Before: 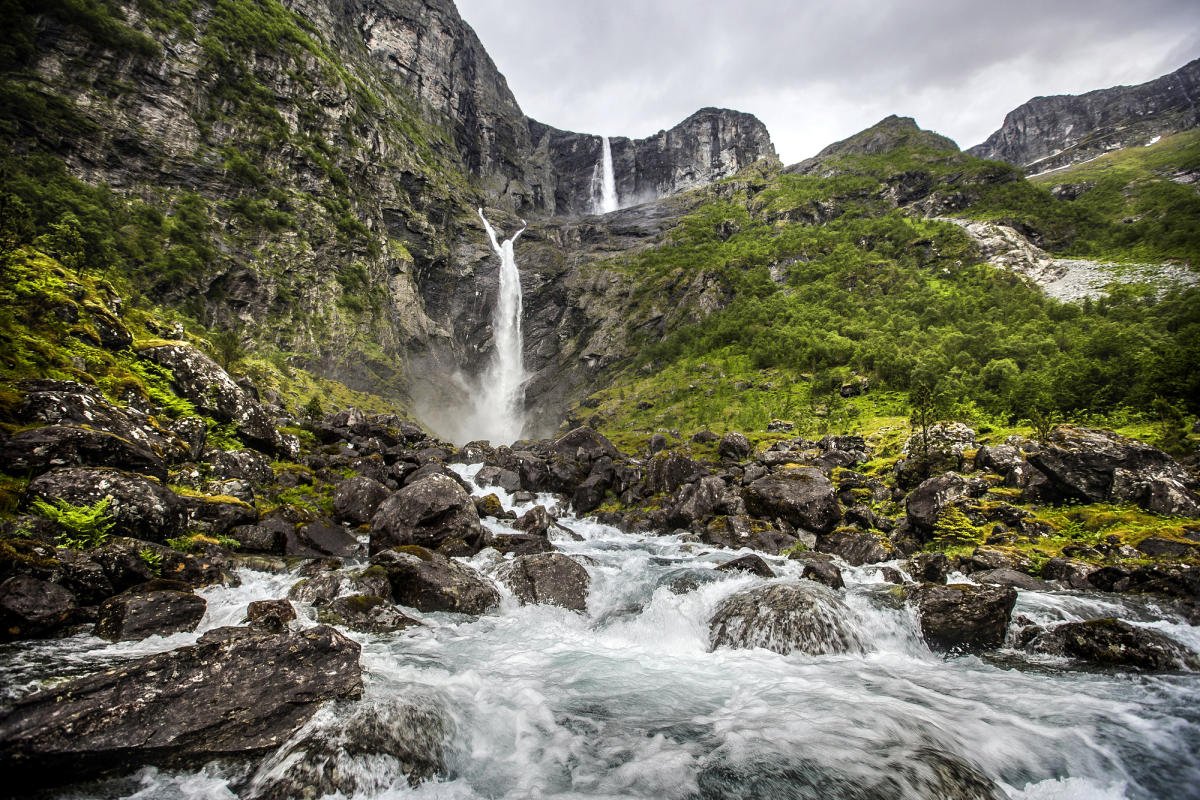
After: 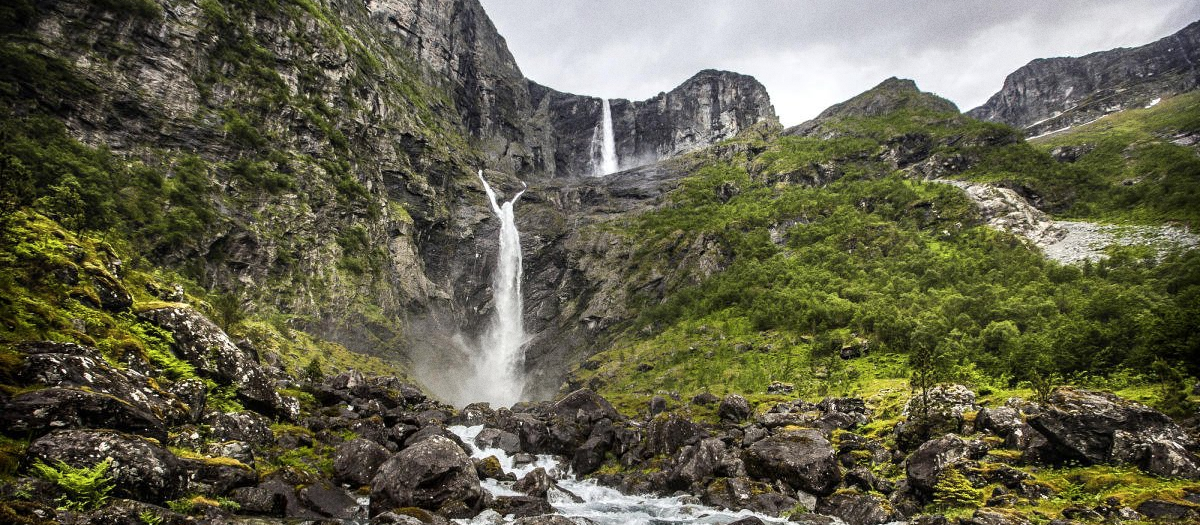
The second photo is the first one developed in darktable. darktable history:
crop and rotate: top 4.848%, bottom 29.503%
contrast brightness saturation: contrast 0.01, saturation -0.05
grain: coarseness 0.09 ISO
